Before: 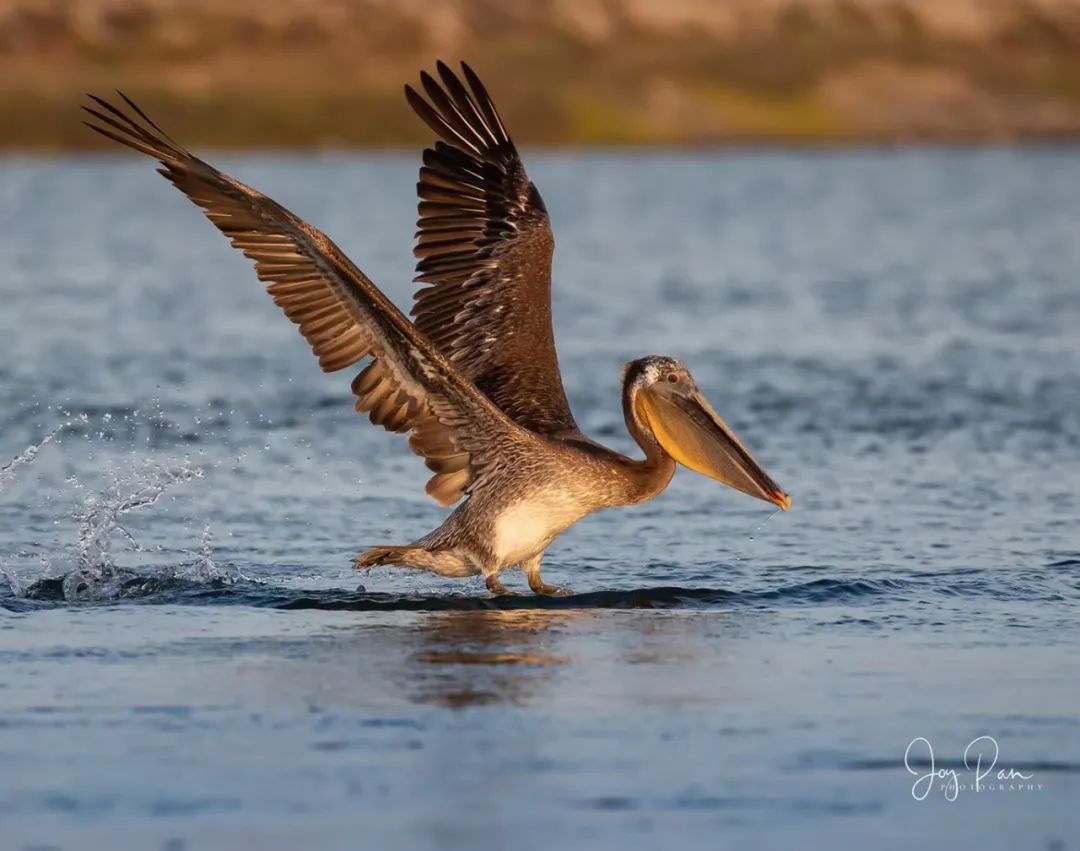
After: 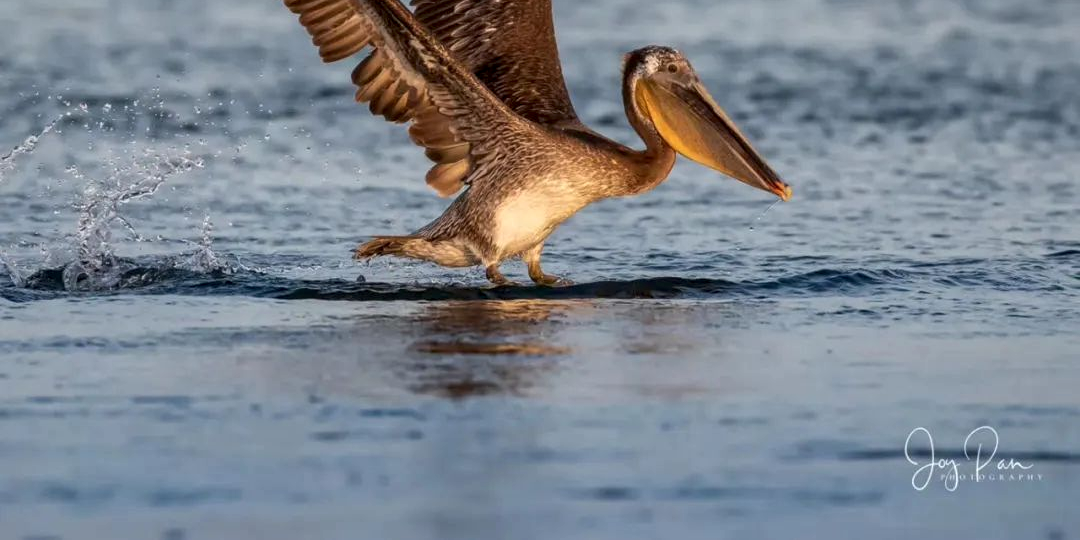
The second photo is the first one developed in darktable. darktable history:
crop and rotate: top 36.435%
local contrast: on, module defaults
